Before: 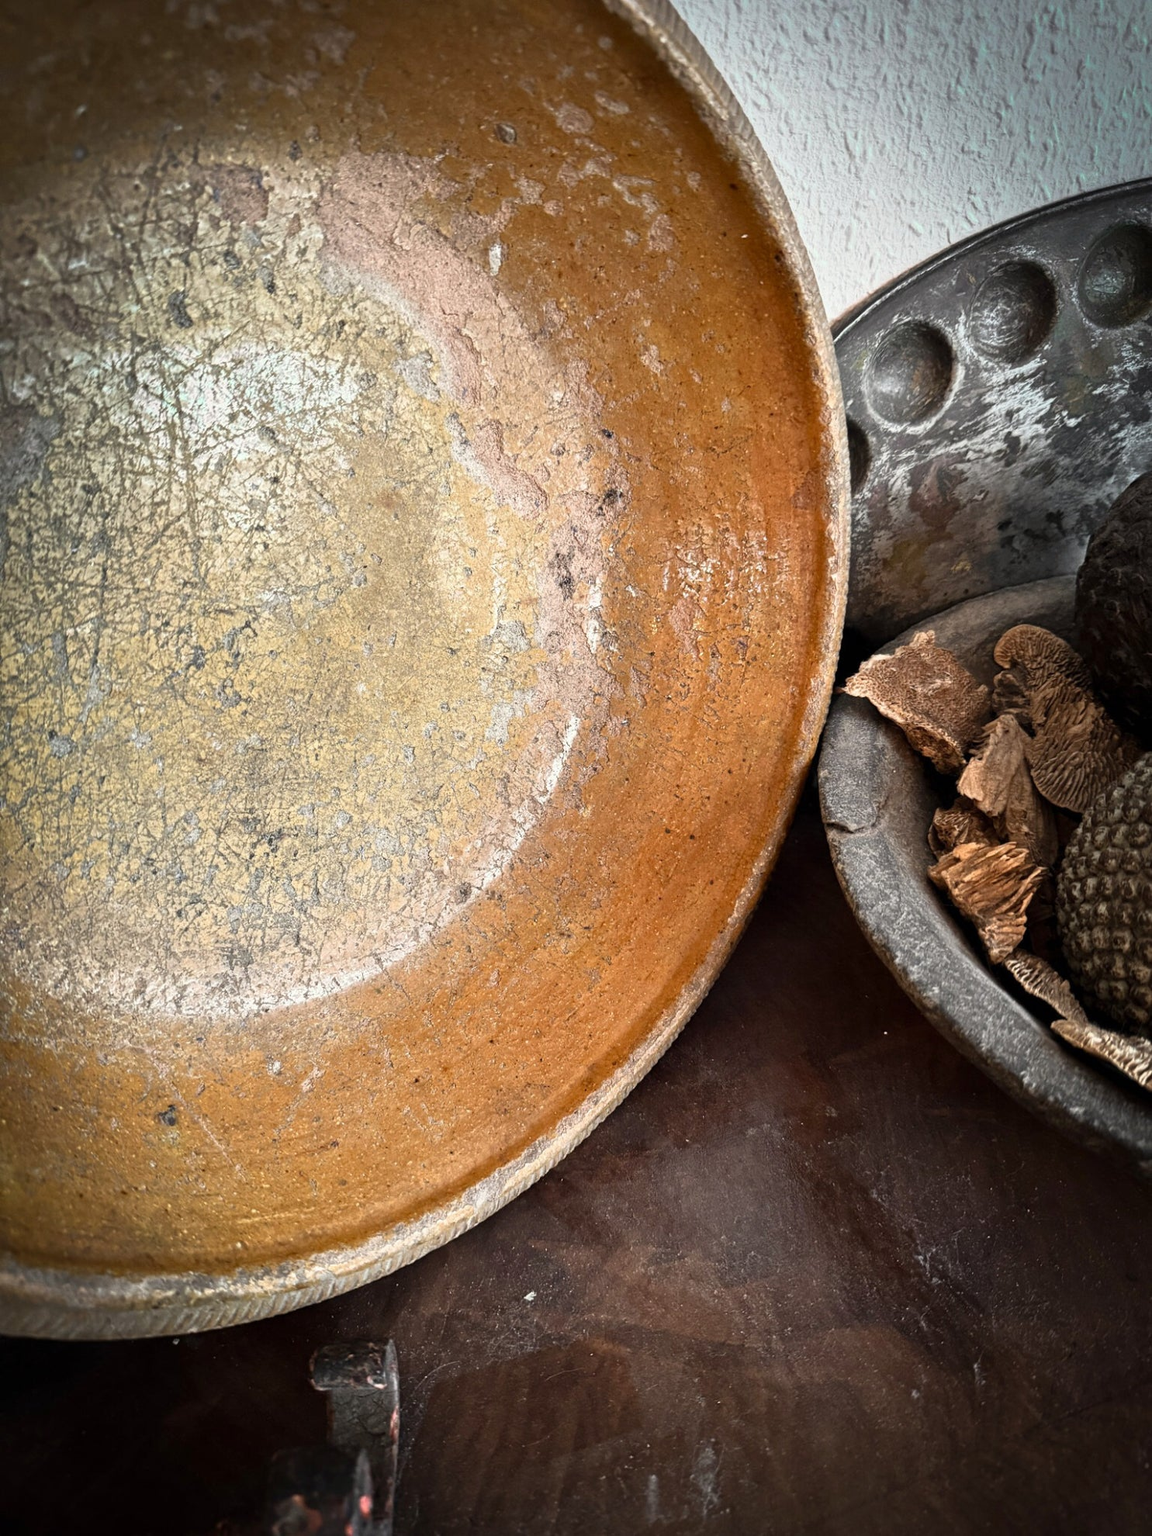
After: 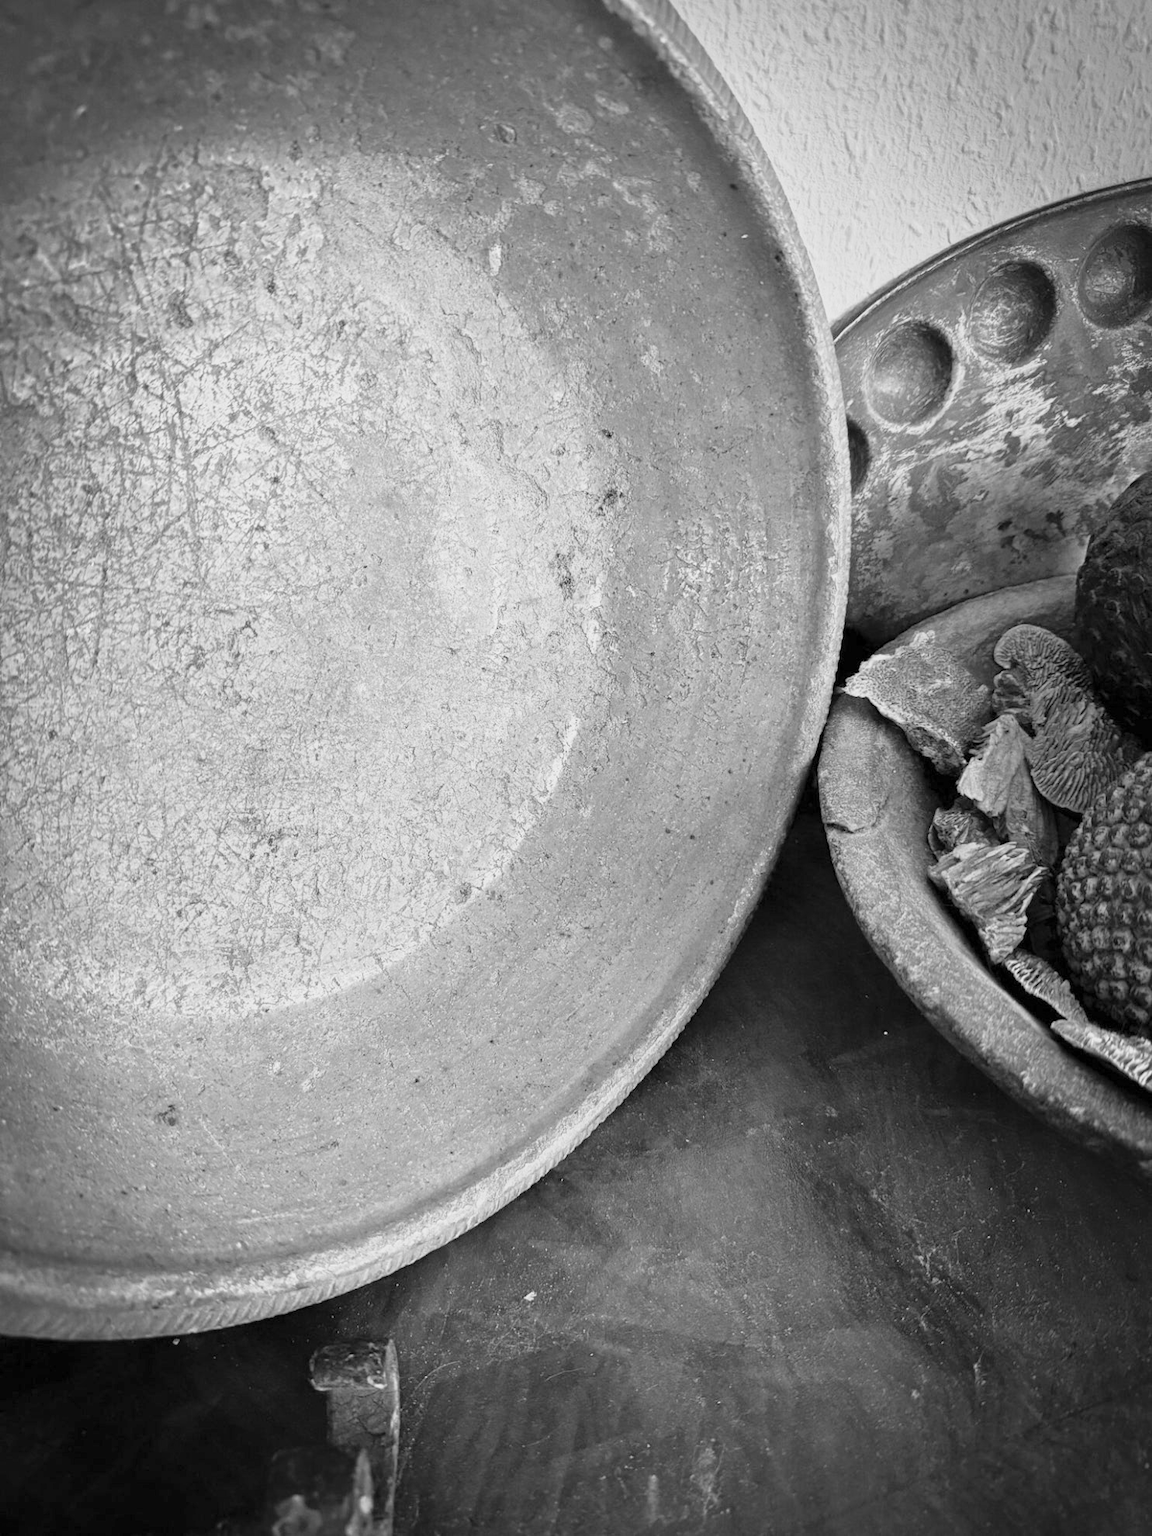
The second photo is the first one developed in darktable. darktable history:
color calibration: x 0.38, y 0.39, temperature 4086.04 K
global tonemap: drago (0.7, 100)
monochrome: a -74.22, b 78.2
contrast brightness saturation: saturation -0.04
